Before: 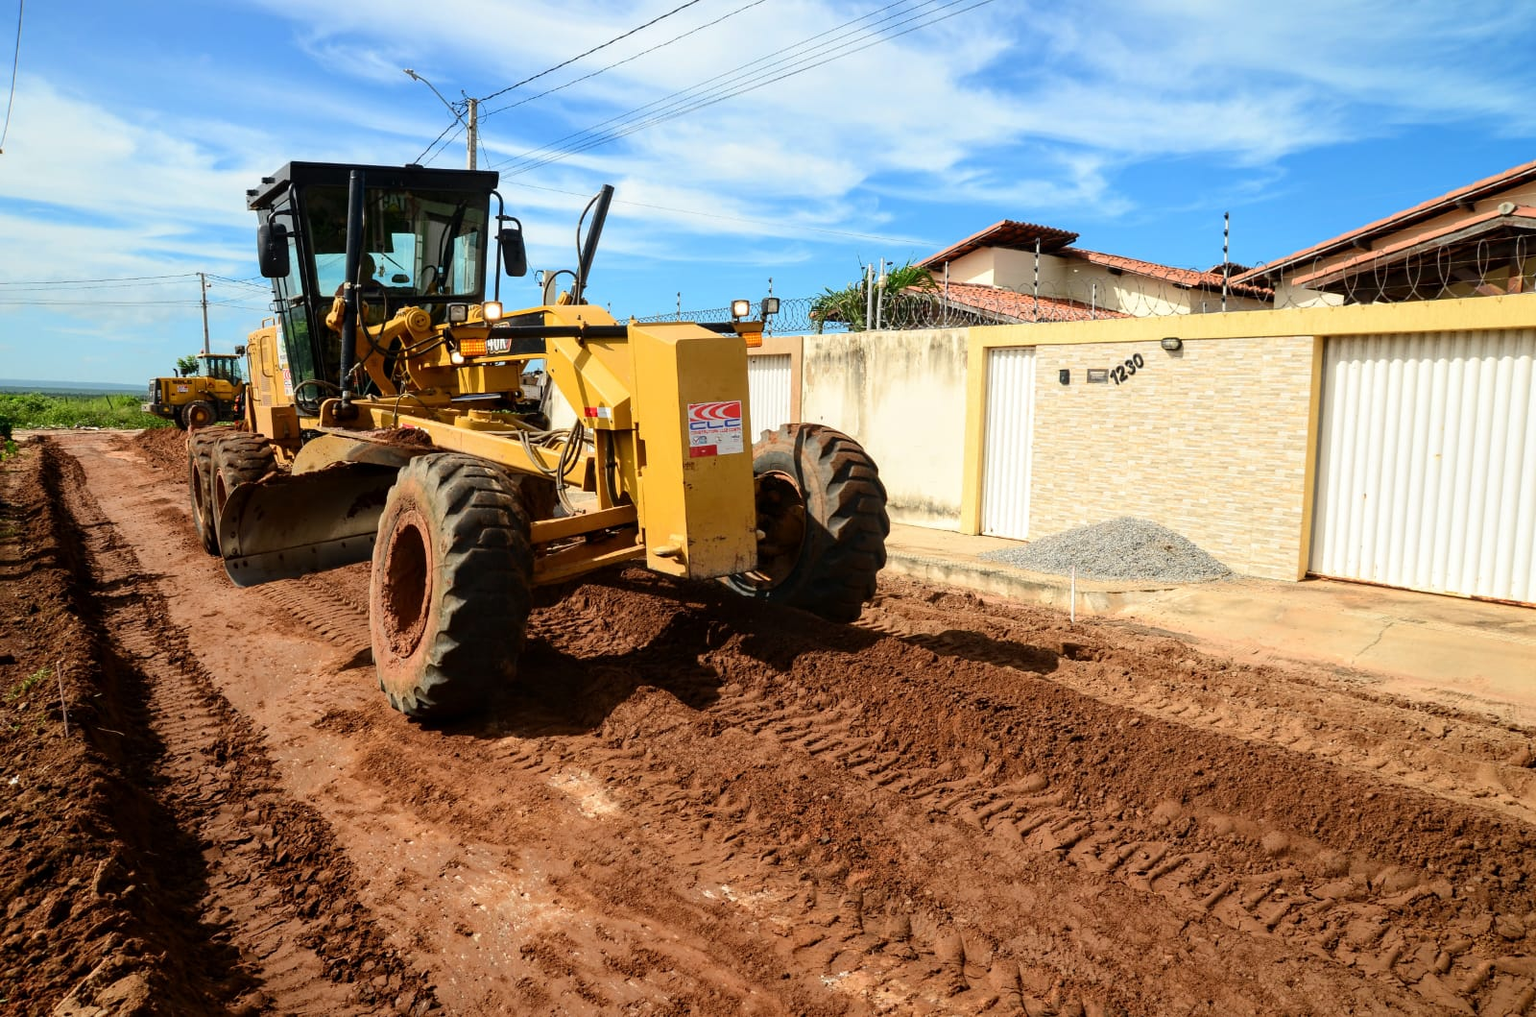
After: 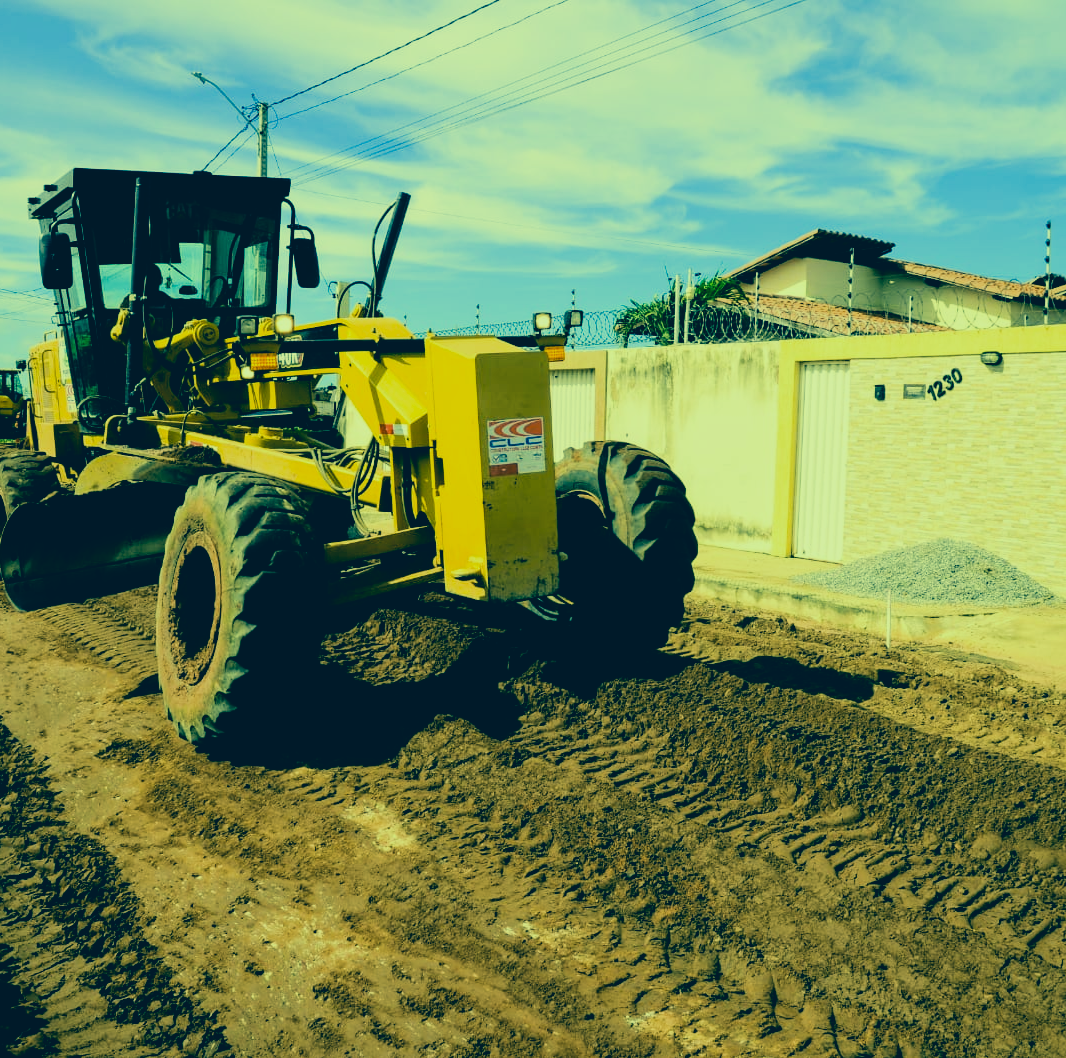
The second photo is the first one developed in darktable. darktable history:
tone equalizer: on, module defaults
crop and rotate: left 14.372%, right 18.953%
filmic rgb: black relative exposure -5.13 EV, white relative exposure 3.96 EV, hardness 2.9, contrast 1.297, highlights saturation mix -29.44%
color correction: highlights a* -15.77, highlights b* 39.55, shadows a* -39.6, shadows b* -26.56
